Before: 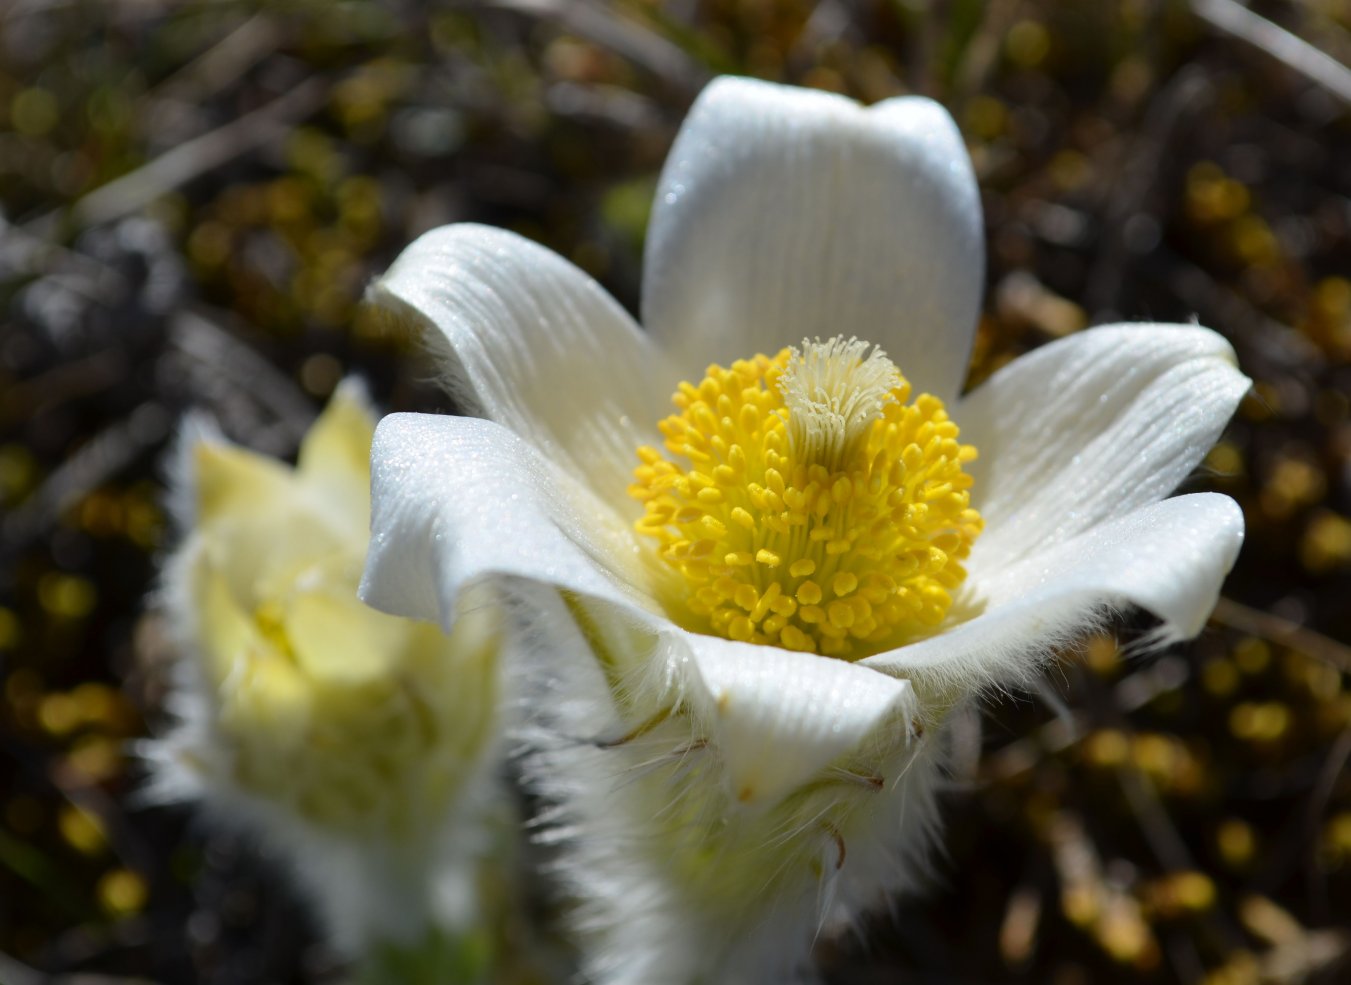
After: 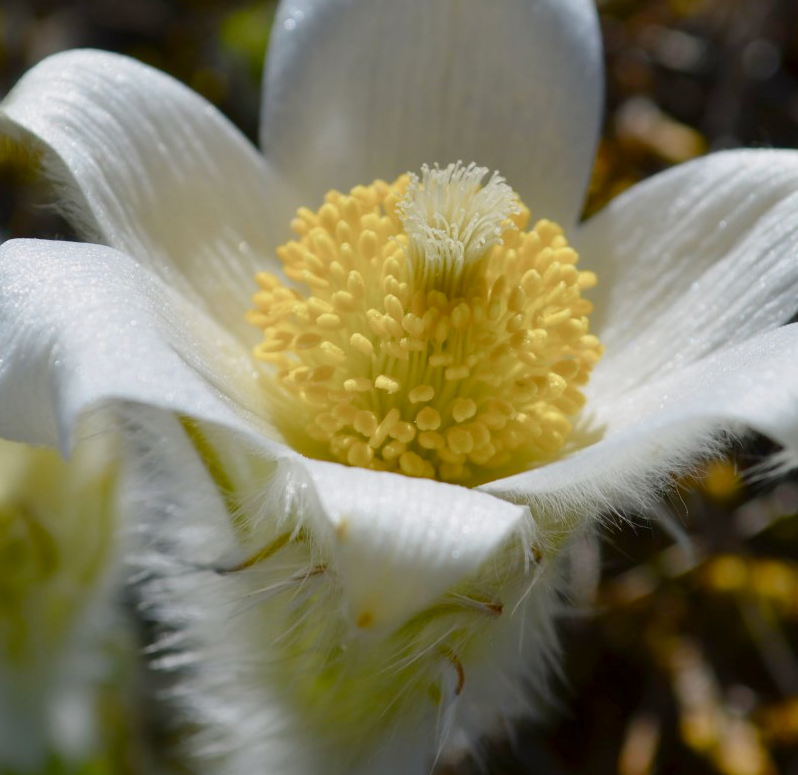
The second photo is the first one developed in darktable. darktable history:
color balance rgb: shadows lift › chroma 1%, shadows lift › hue 113°, highlights gain › chroma 0.2%, highlights gain › hue 333°, perceptual saturation grading › global saturation 20%, perceptual saturation grading › highlights -50%, perceptual saturation grading › shadows 25%, contrast -10%
crop and rotate: left 28.256%, top 17.734%, right 12.656%, bottom 3.573%
